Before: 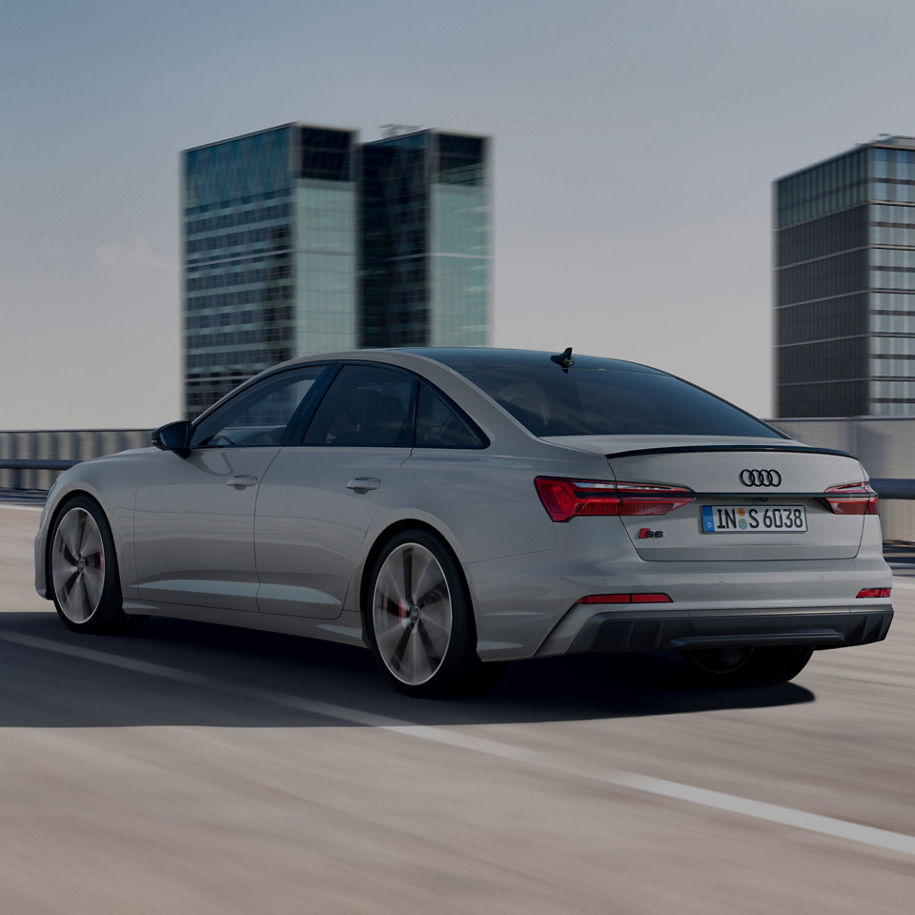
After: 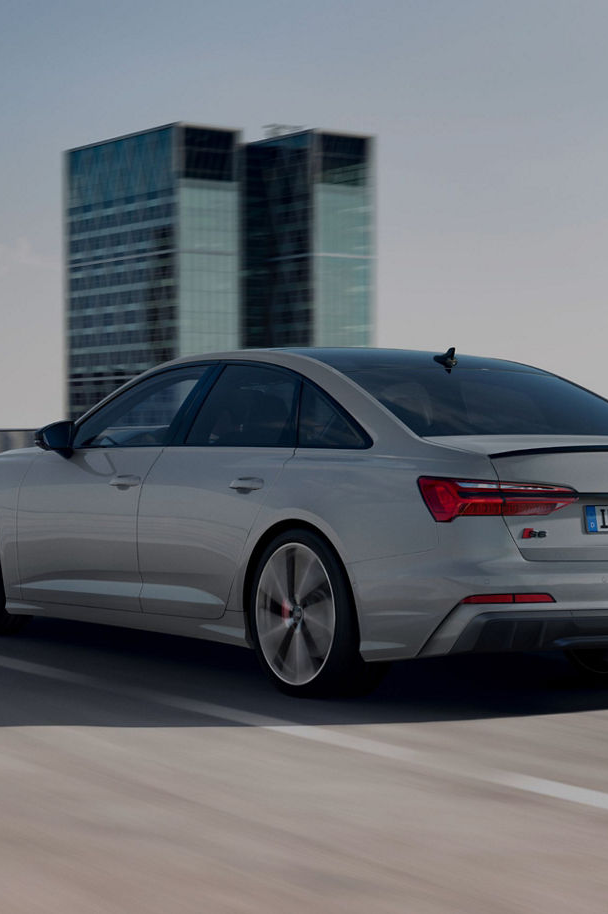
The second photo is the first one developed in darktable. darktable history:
tone equalizer: edges refinement/feathering 500, mask exposure compensation -1.57 EV, preserve details no
crop and rotate: left 12.867%, right 20.665%
